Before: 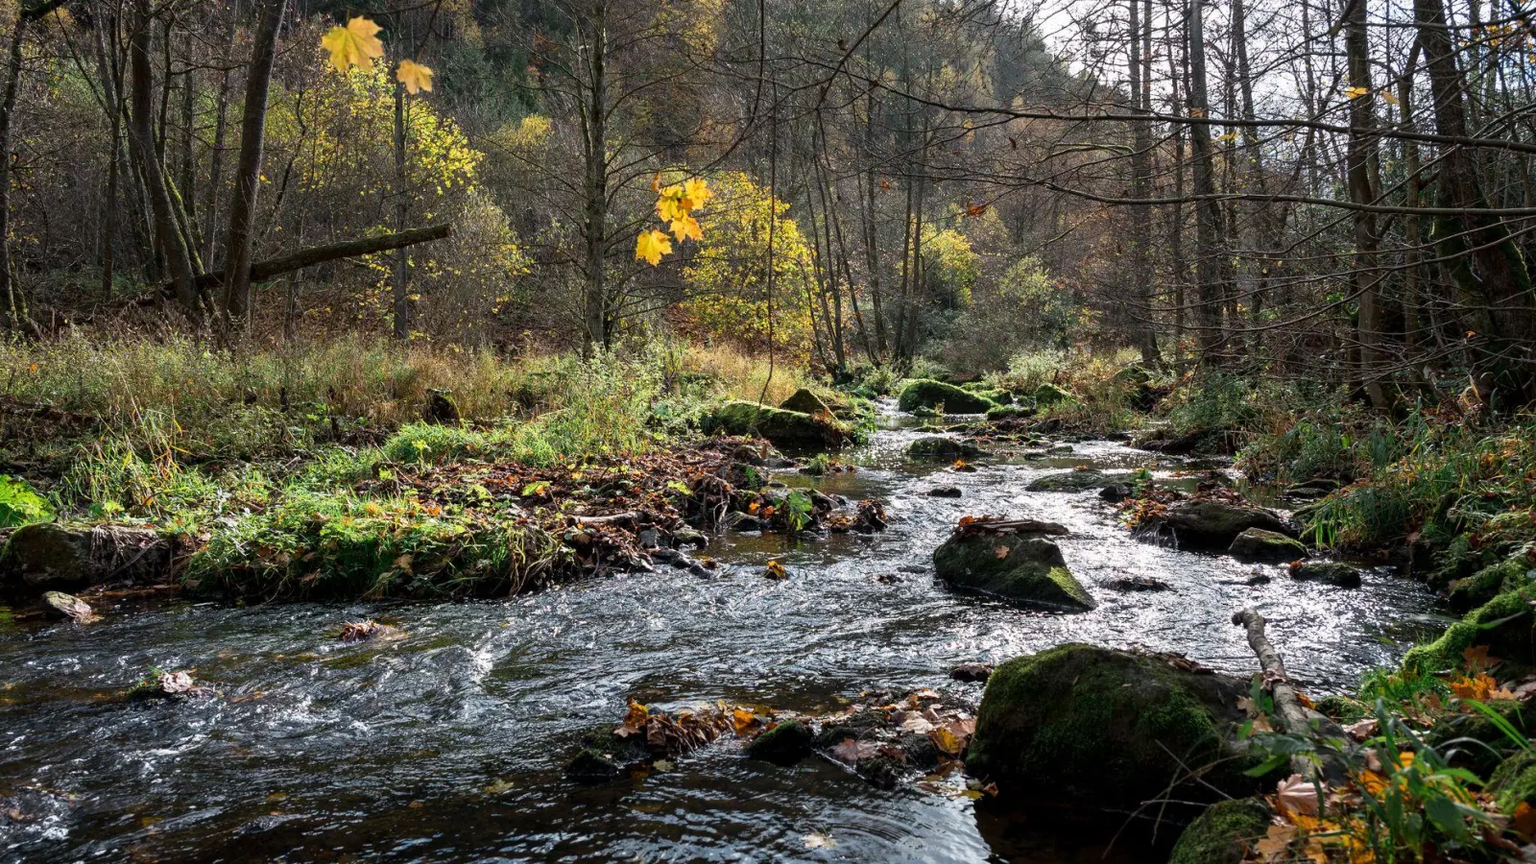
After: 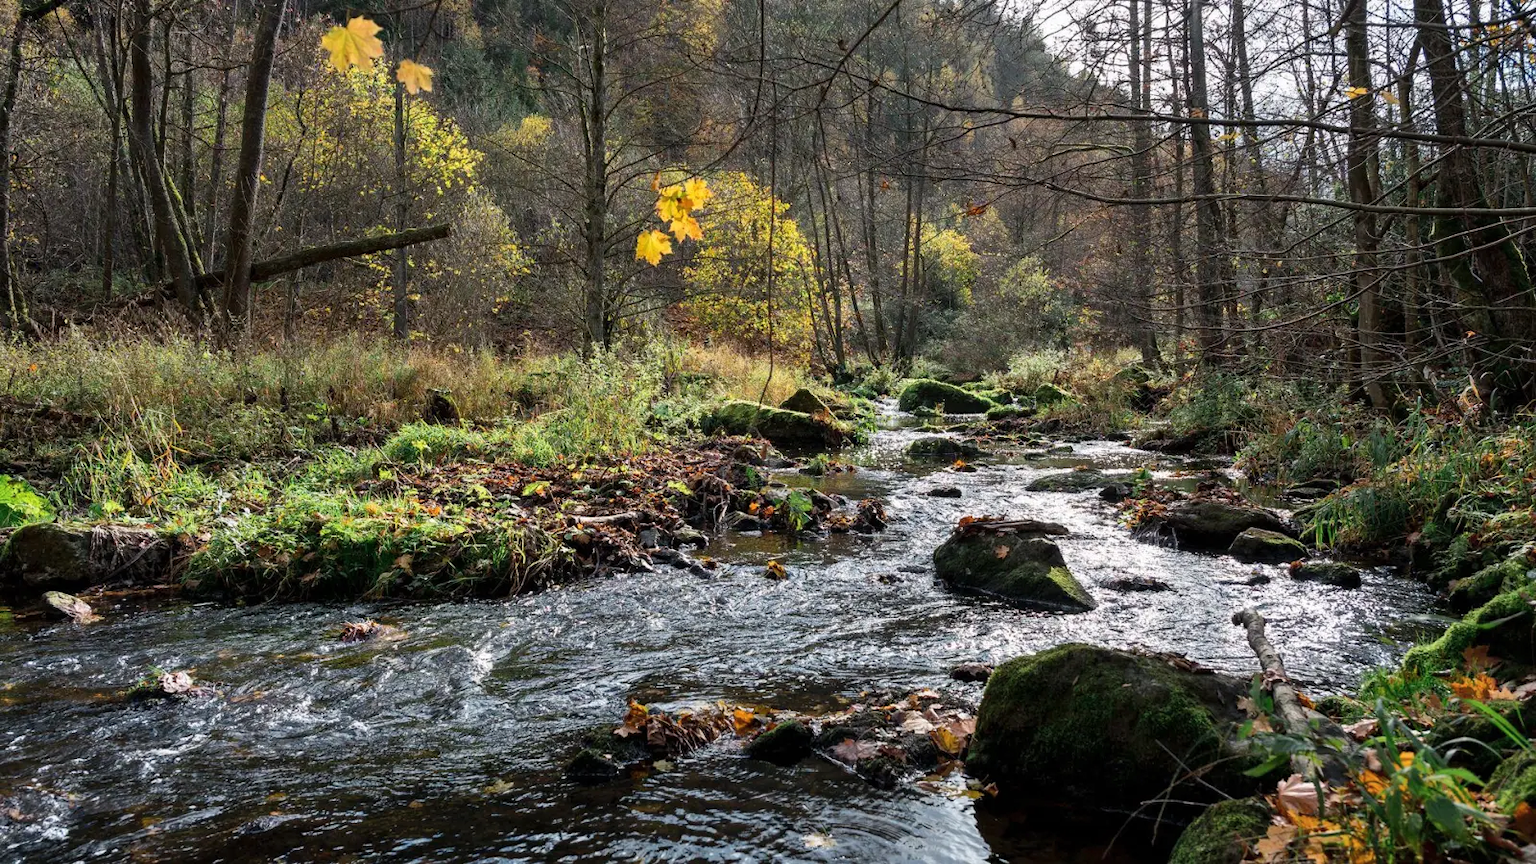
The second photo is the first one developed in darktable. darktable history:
shadows and highlights: radius 109.02, shadows 40.44, highlights -71.51, low approximation 0.01, soften with gaussian
